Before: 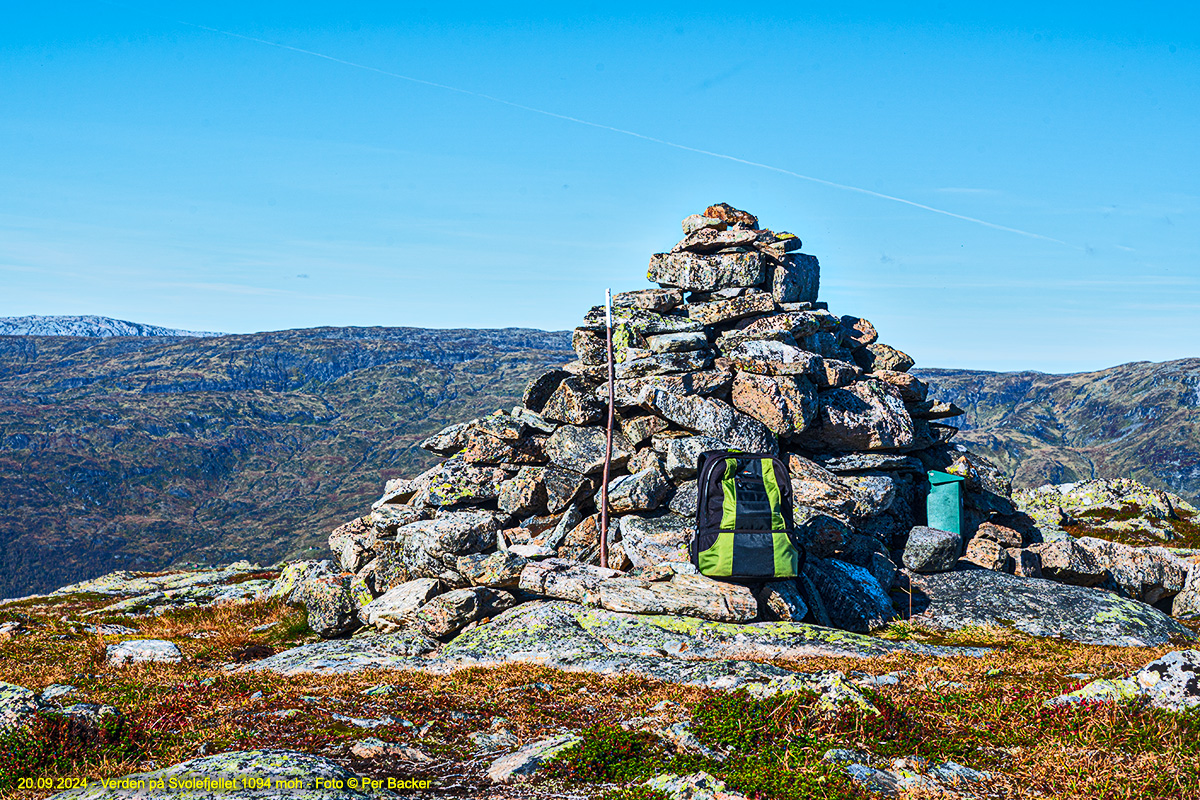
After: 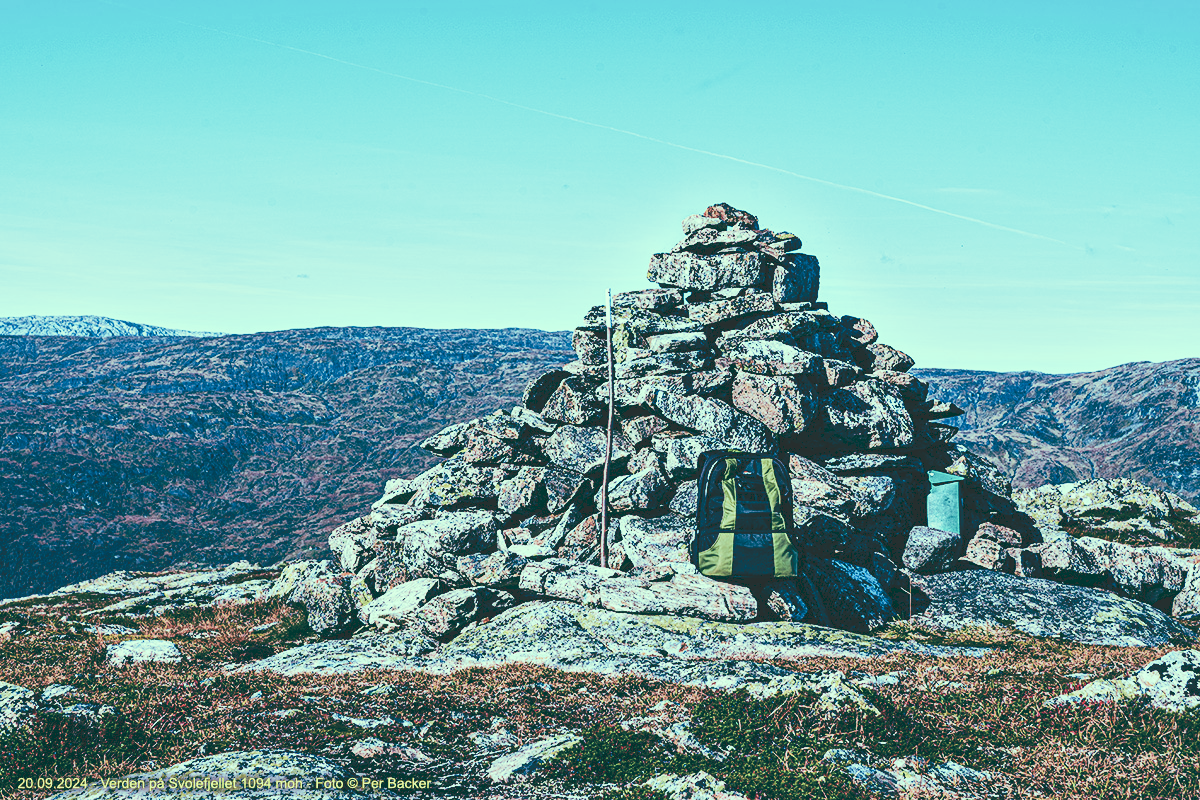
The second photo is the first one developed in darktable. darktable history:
tone curve: curves: ch0 [(0, 0) (0.003, 0.169) (0.011, 0.173) (0.025, 0.177) (0.044, 0.184) (0.069, 0.191) (0.1, 0.199) (0.136, 0.206) (0.177, 0.221) (0.224, 0.248) (0.277, 0.284) (0.335, 0.344) (0.399, 0.413) (0.468, 0.497) (0.543, 0.594) (0.623, 0.691) (0.709, 0.779) (0.801, 0.868) (0.898, 0.931) (1, 1)], preserve colors none
color look up table: target L [91.06, 97.59, 87.8, 86.09, 57.6, 60.14, 52.39, 53.56, 46.57, 39.9, 36.13, 17.63, 201.26, 65.5, 68.62, 64.28, 64.99, 56.59, 44.01, 42.68, 43.39, 39.91, 30.91, 20.22, 13.85, 3.494, 96.88, 79.79, 83.62, 75.74, 78.68, 60.63, 61.86, 52.32, 52.34, 46.41, 48.15, 46.43, 45.75, 30.58, 33.5, 15.86, 15.54, 6.835, 95.96, 78.48, 78.16, 55.32, 27.1], target a [-28.22, -36.57, -14.87, -36.68, -15.23, -17.59, -30.68, 0.729, -3.139, -17.35, -20.83, -52.37, 0, -1.569, -3.717, 20.51, 11.18, 33.04, 47.89, 44.85, 9.394, 17.73, -3.12, 3.989, -42.52, -10.4, -29.46, 1.137, 2.161, -4.27, 12.41, 1.643, 34.44, -2.866, 37.01, 25.22, 10.9, -6.786, 14.19, 17.62, 16.75, -45.76, -40.59, -19.63, -52.36, -24.24, -31.71, -25.17, -24.35], target b [34.55, 16.71, 16.81, 13.35, 29.44, 12.85, 23.2, 21.64, -4.035, 2.171, 9.24, -0.976, -0.001, 34.68, -3.117, 20.49, 9.955, 6.968, 5.515, 20.08, 5.706, 16.35, -6.419, -4.686, -0.551, -1.606, 14.31, -3.093, -5.701, -19.07, -14.81, -14.13, -13.11, -26.09, -29.83, -11.1, -34.07, -39.5, -57.5, -17.84, -40.33, -13.12, -24.96, -16.5, 11.4, -4.948, -13.85, -8.385, -14.33], num patches 49
